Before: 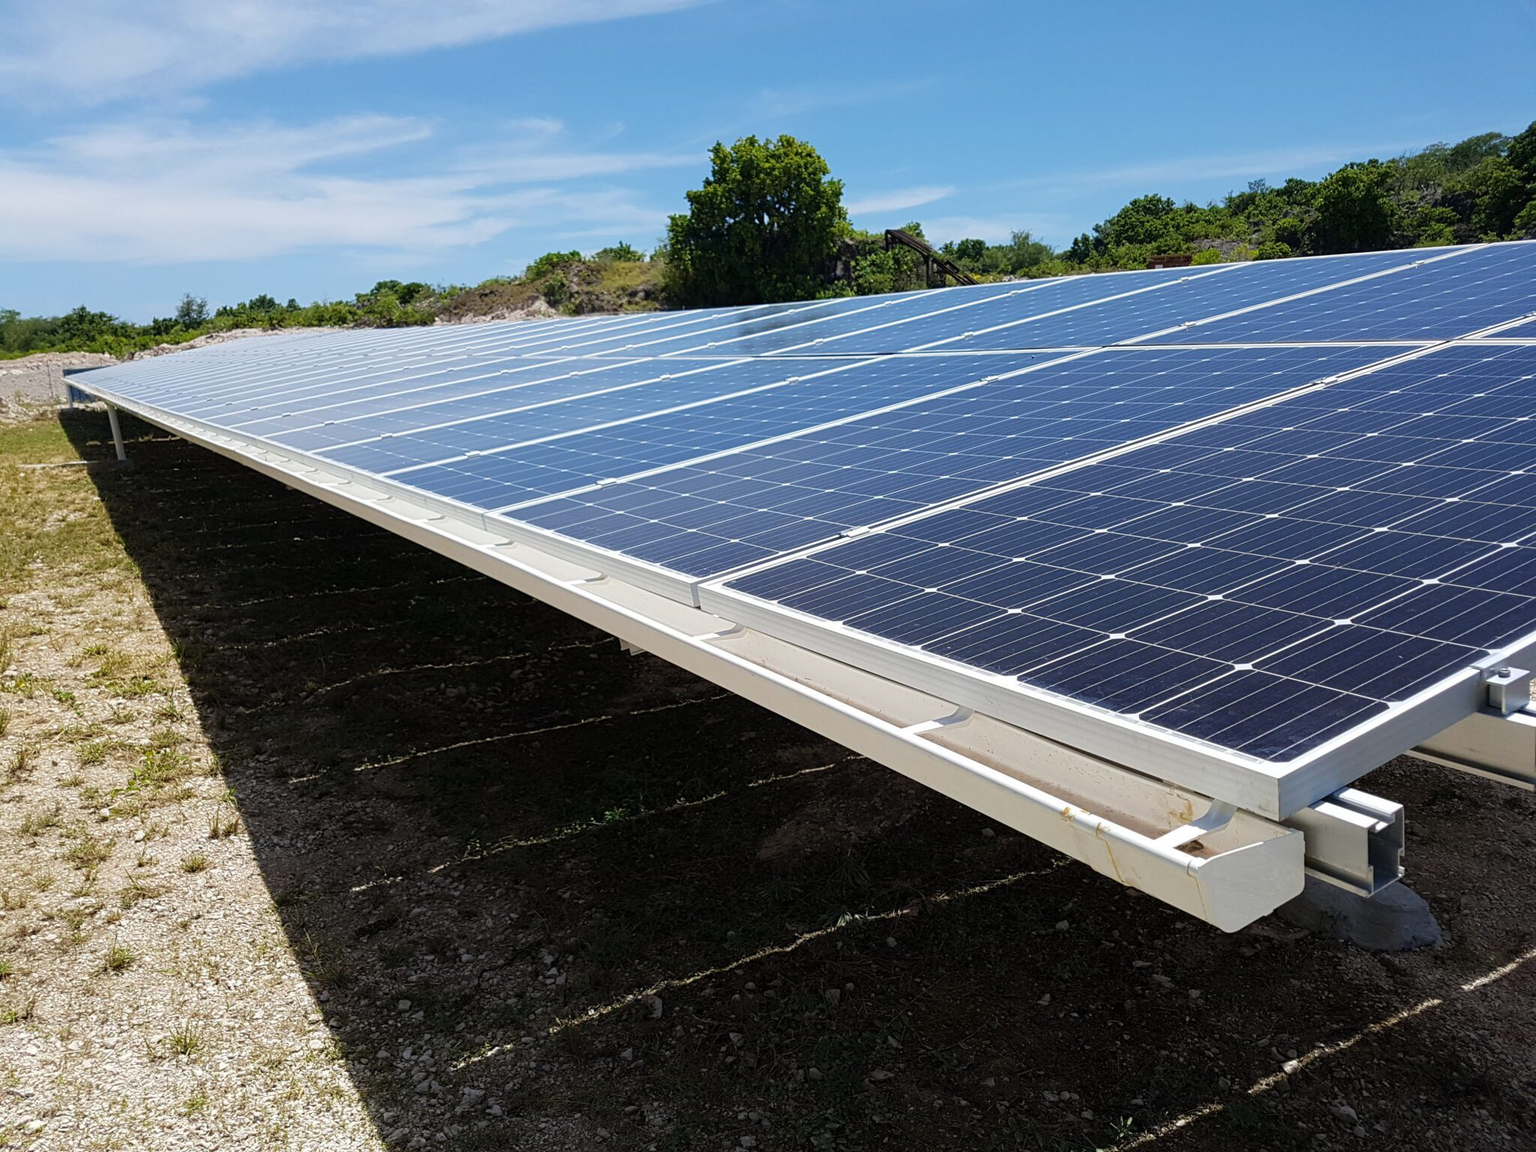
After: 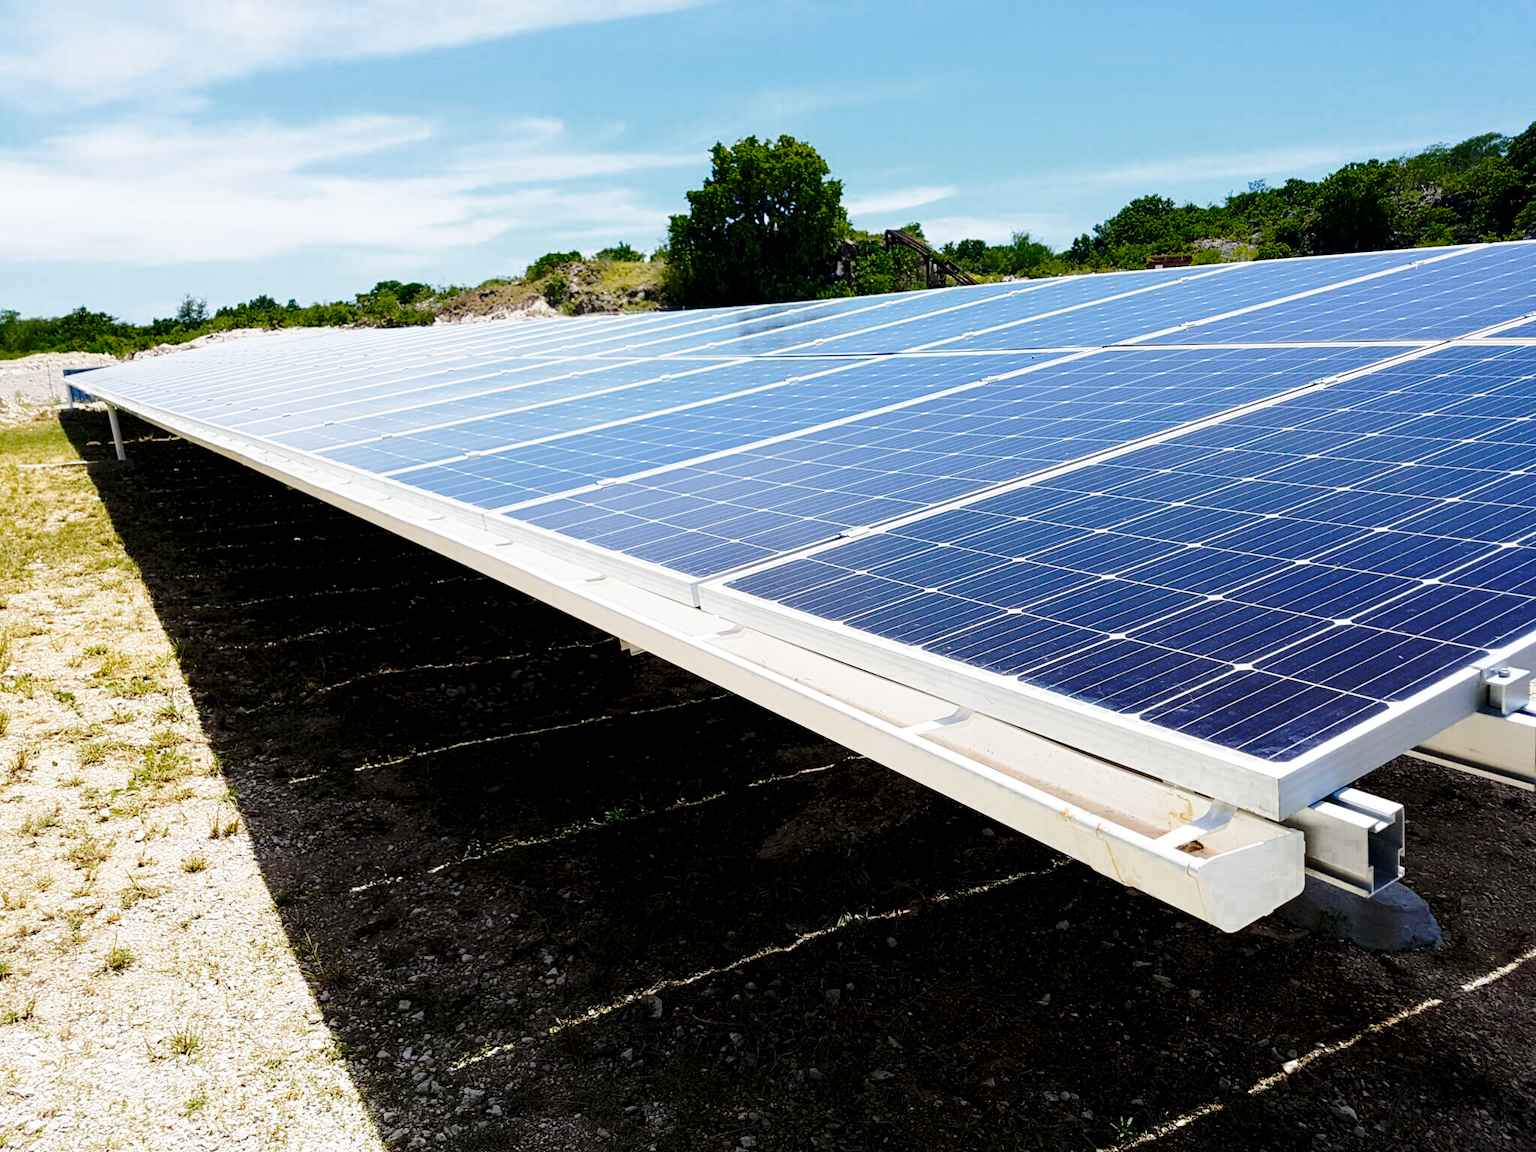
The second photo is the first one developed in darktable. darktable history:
color zones: curves: ch0 [(0.25, 0.5) (0.347, 0.092) (0.75, 0.5)]; ch1 [(0.25, 0.5) (0.33, 0.51) (0.75, 0.5)]
base curve: curves: ch0 [(0, 0) (0.032, 0.037) (0.105, 0.228) (0.435, 0.76) (0.856, 0.983) (1, 1)], preserve colors none
exposure: black level correction 0.005, exposure 0.014 EV, compensate highlight preservation false
